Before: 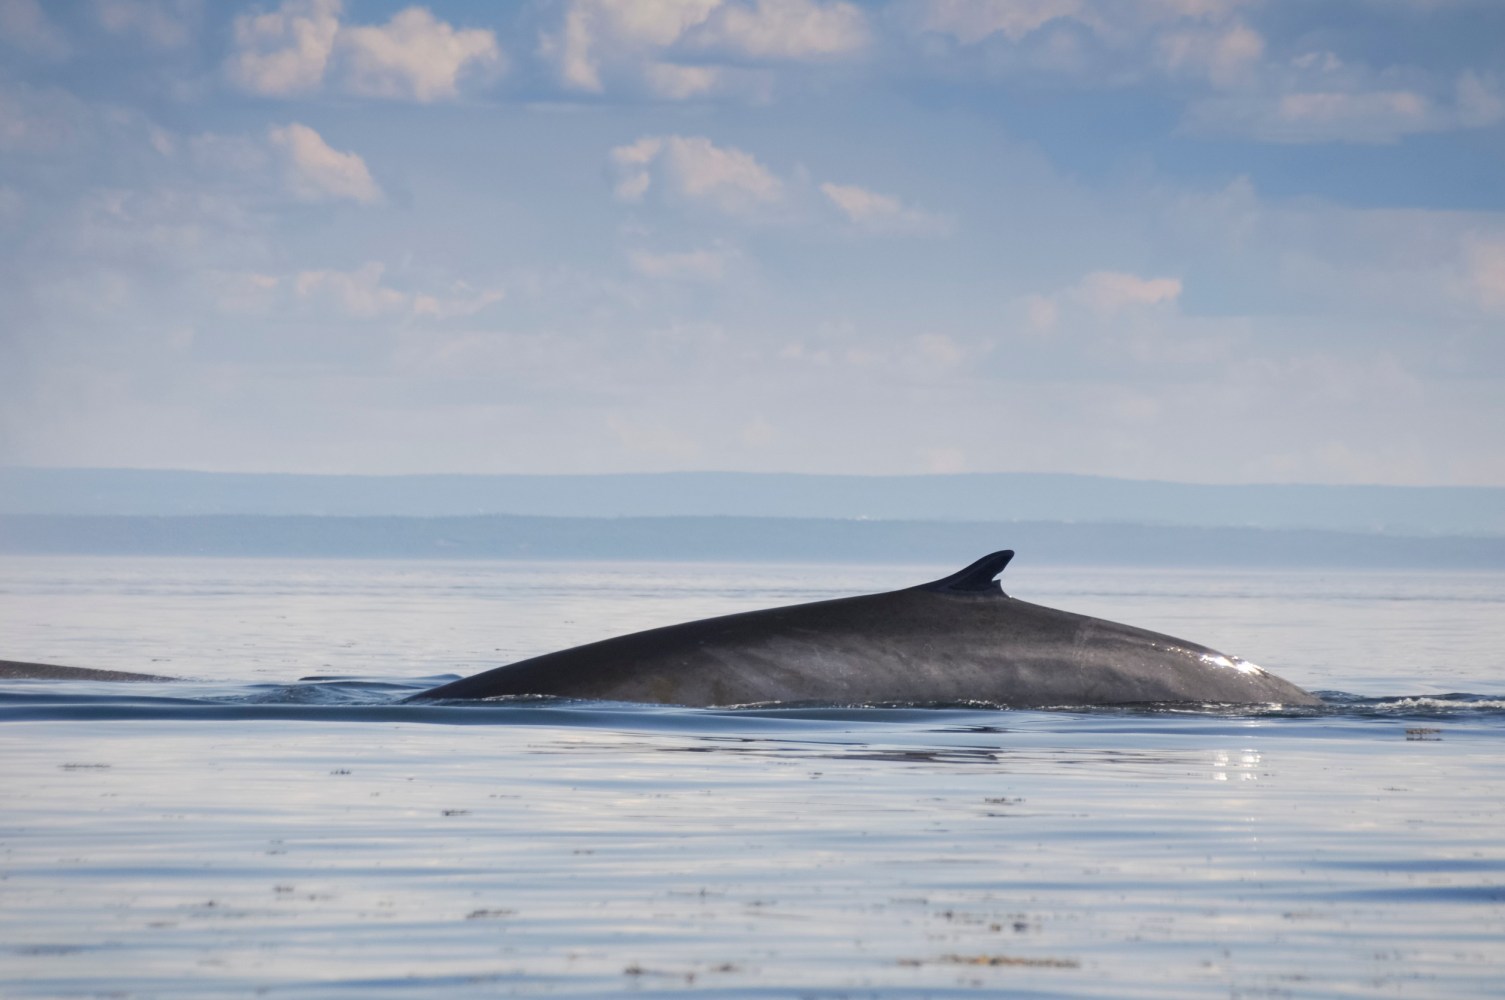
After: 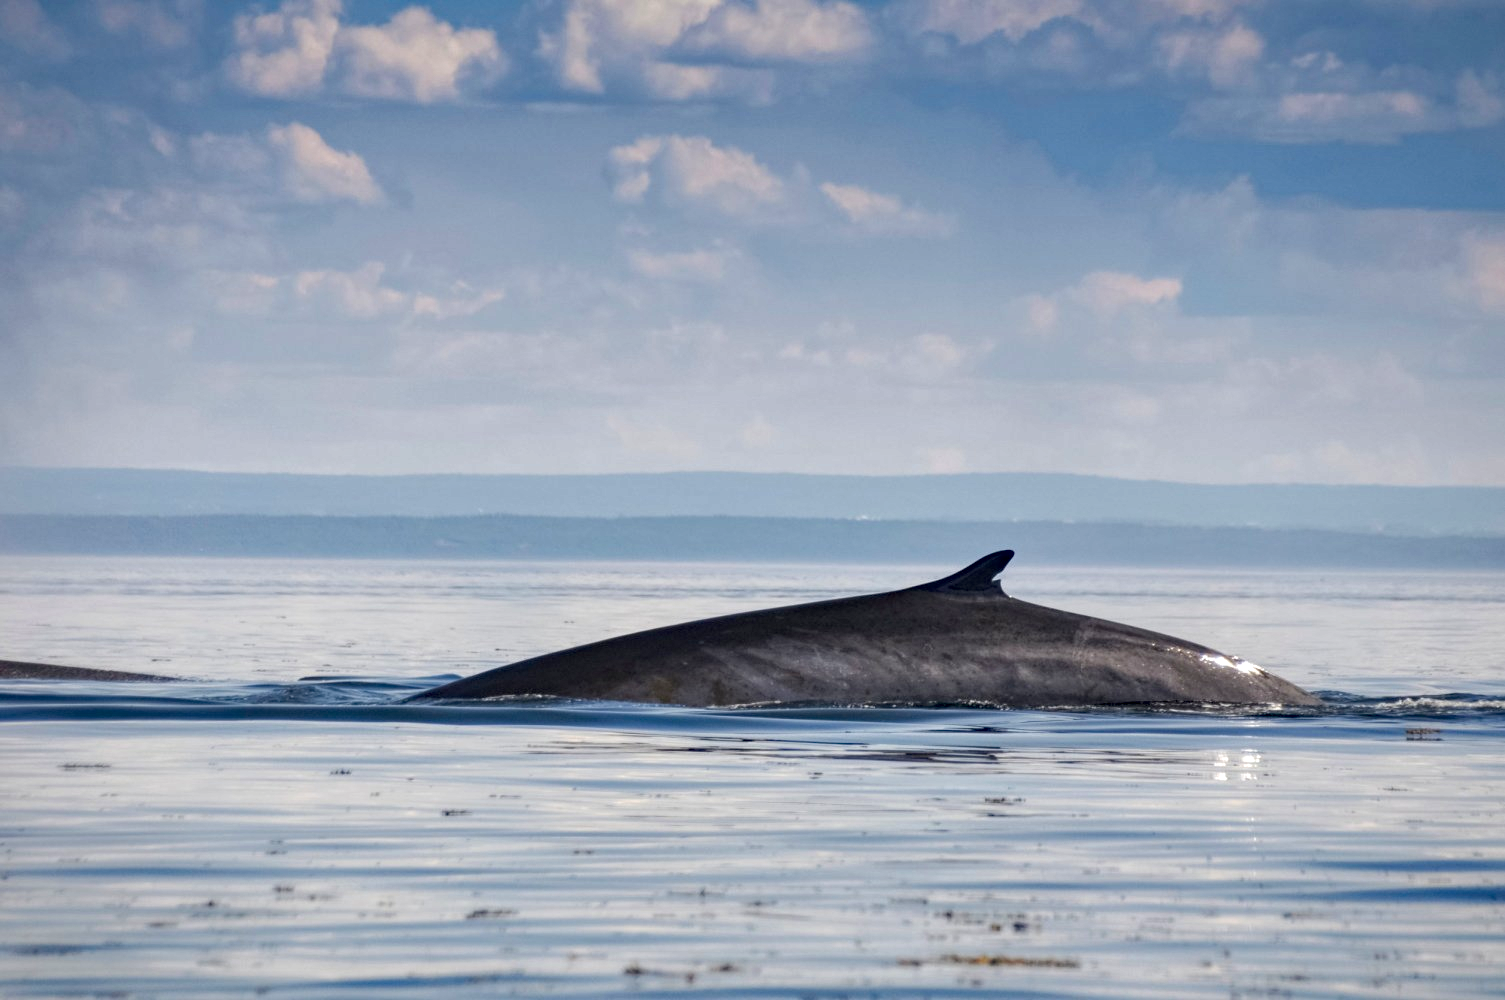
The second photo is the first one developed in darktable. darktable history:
haze removal: strength 0.4, distance 0.22, compatibility mode true, adaptive false
local contrast: highlights 99%, shadows 86%, detail 160%, midtone range 0.2
